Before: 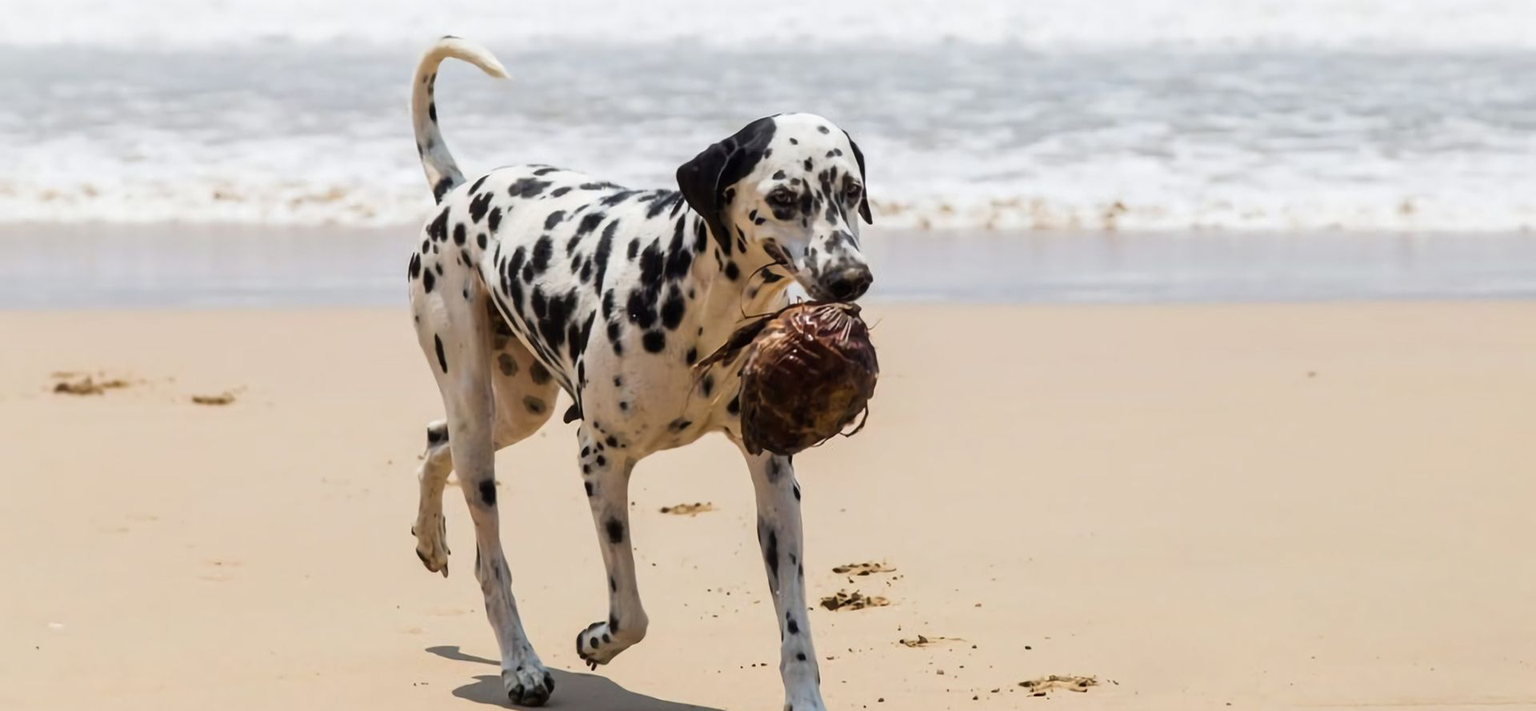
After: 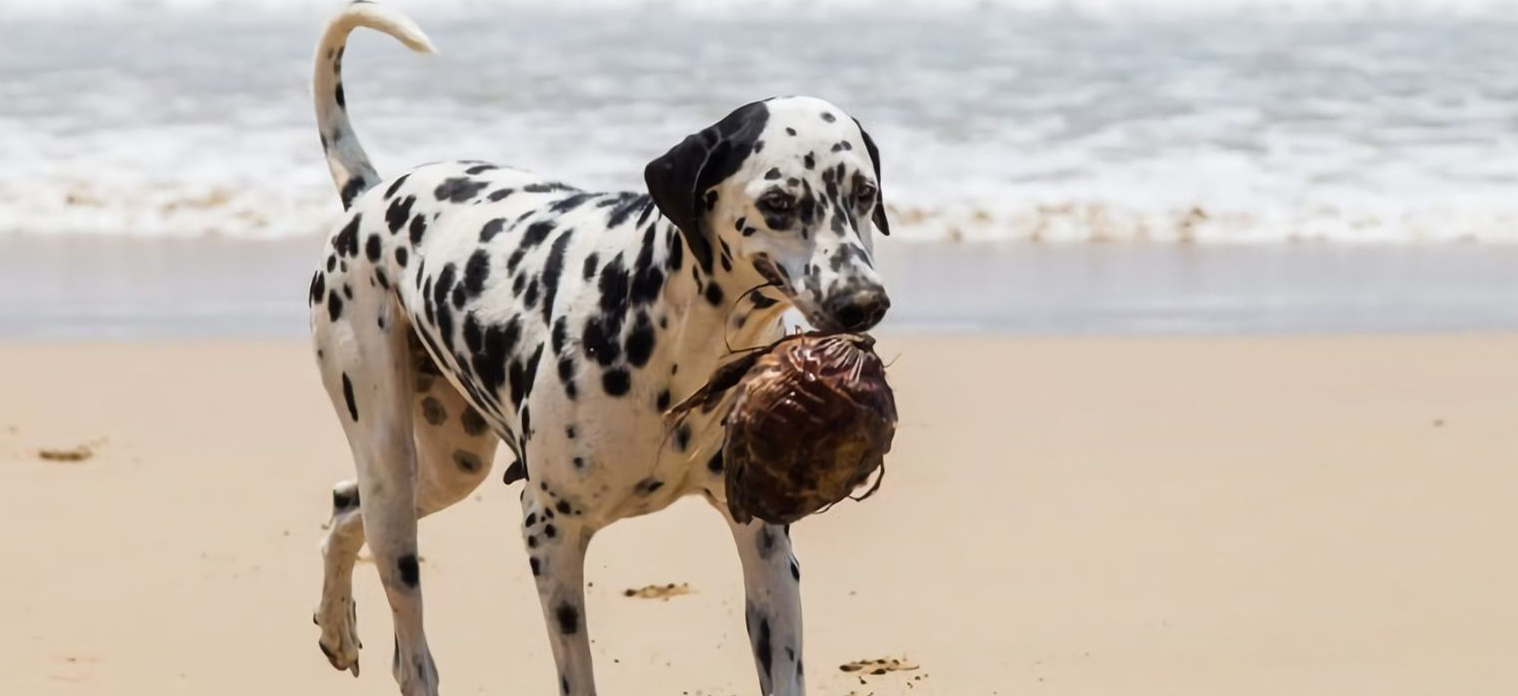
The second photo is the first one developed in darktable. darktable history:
crop and rotate: left 10.489%, top 5.109%, right 10.413%, bottom 16.584%
